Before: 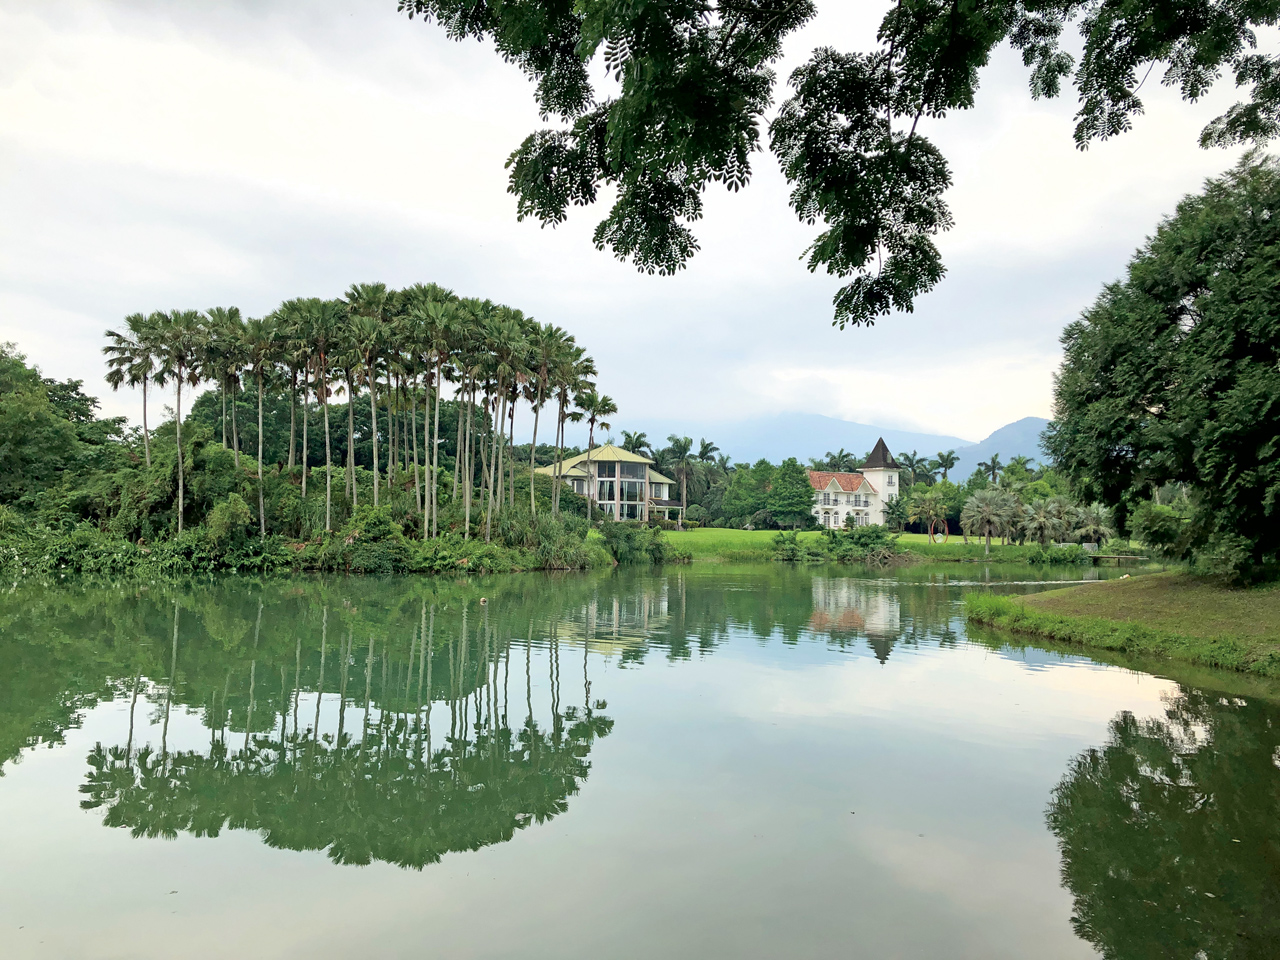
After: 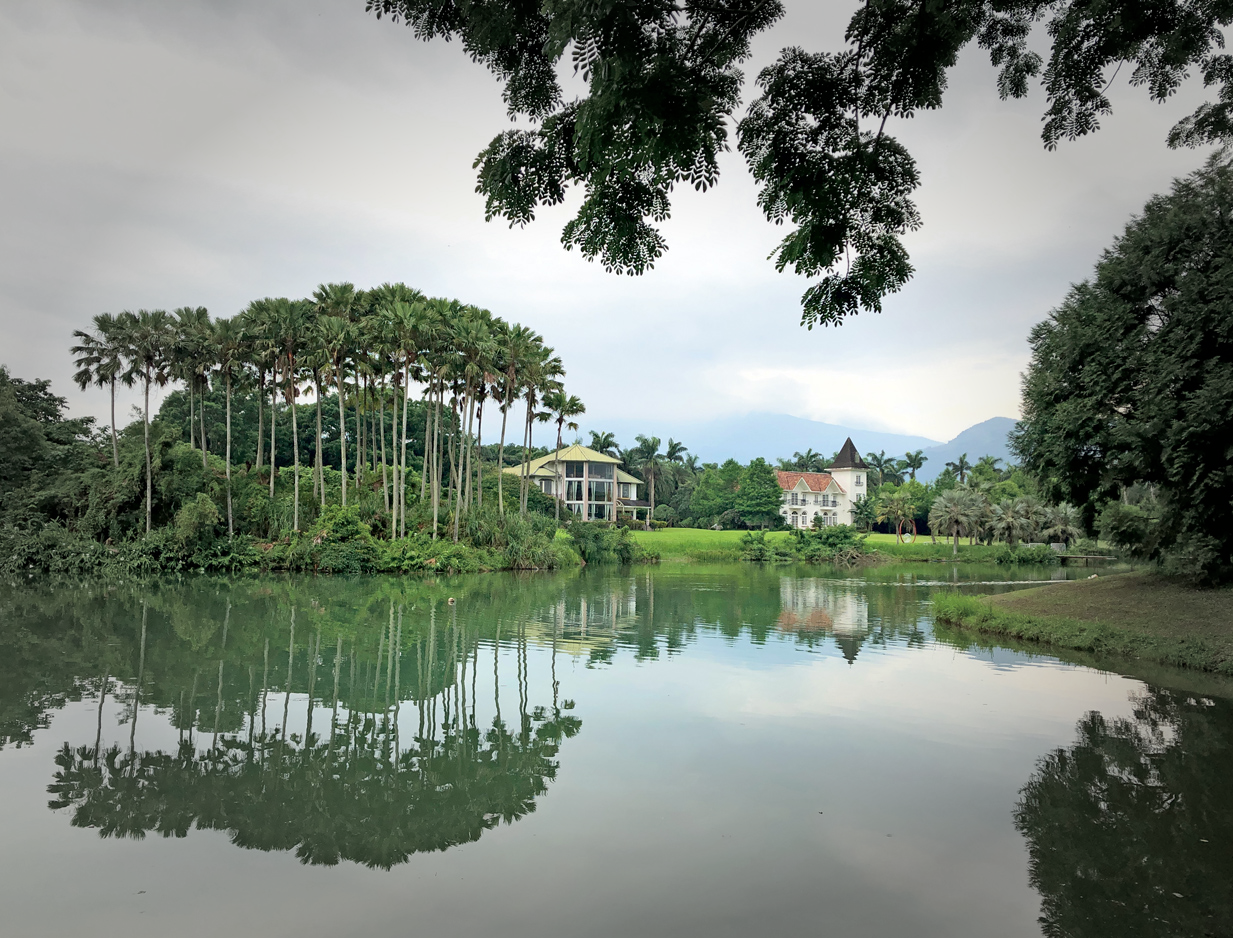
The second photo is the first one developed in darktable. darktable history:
crop and rotate: left 2.536%, right 1.107%, bottom 2.246%
vignetting: fall-off start 48.41%, automatic ratio true, width/height ratio 1.29, unbound false
